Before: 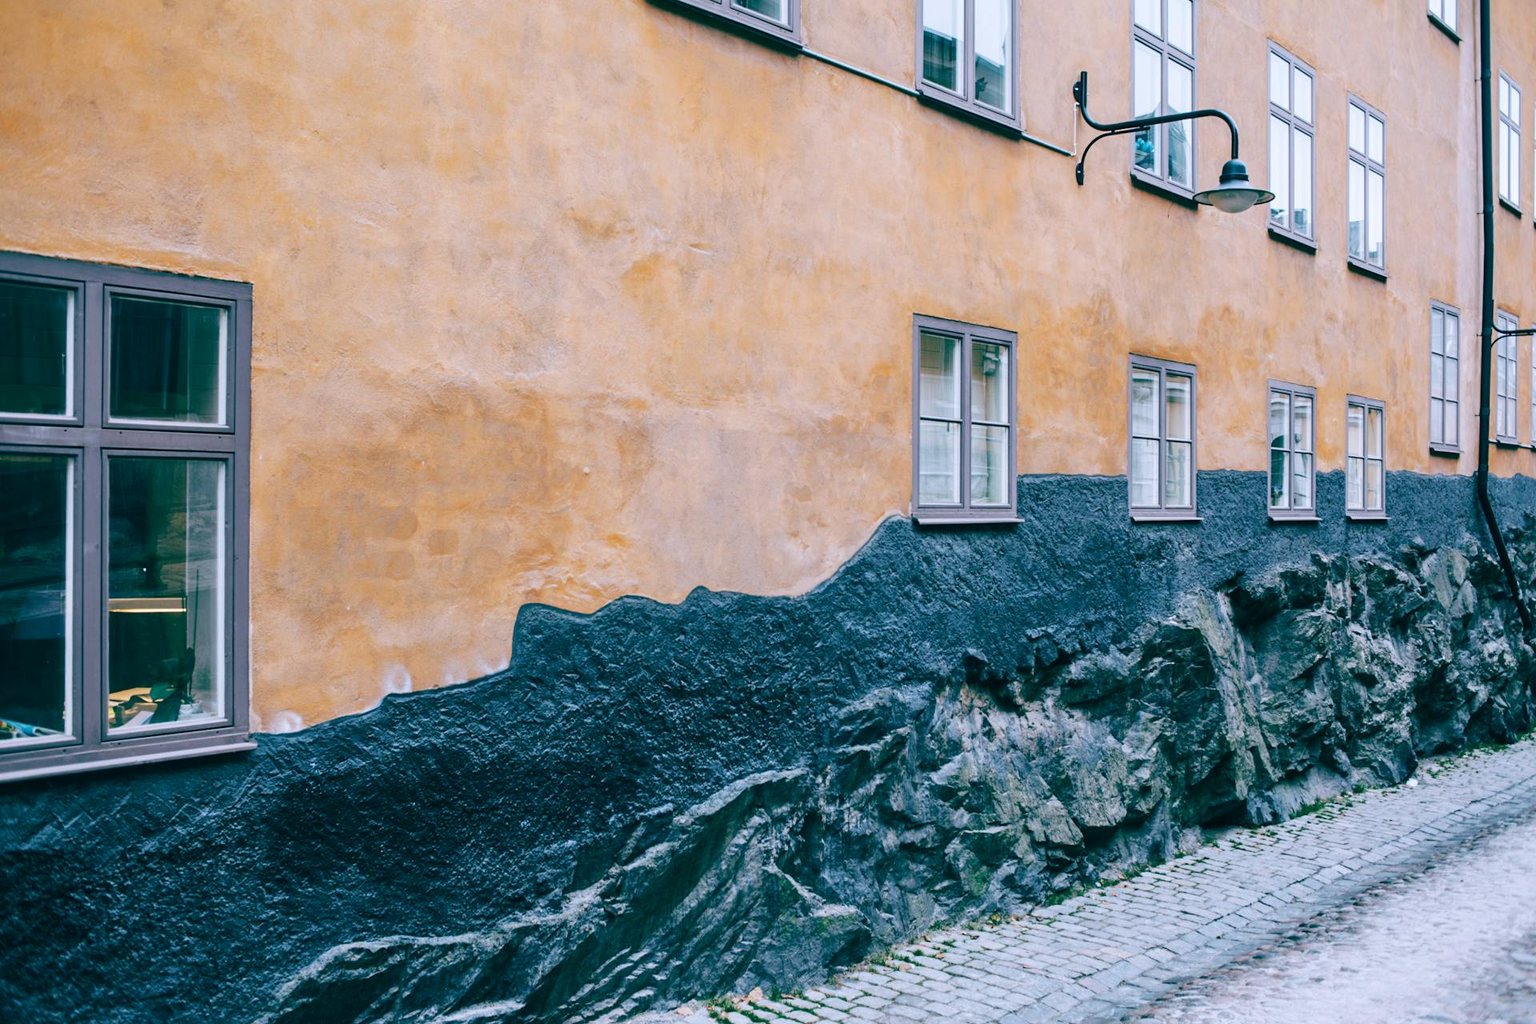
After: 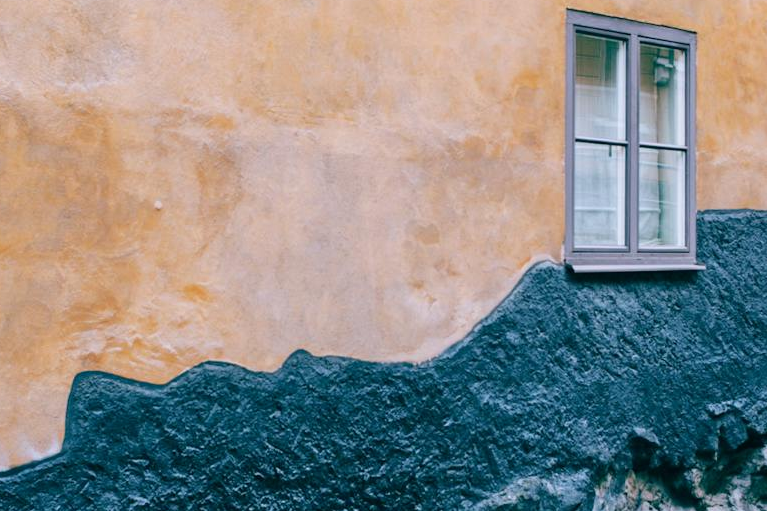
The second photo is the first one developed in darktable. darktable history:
crop: left 30%, top 30%, right 30%, bottom 30%
